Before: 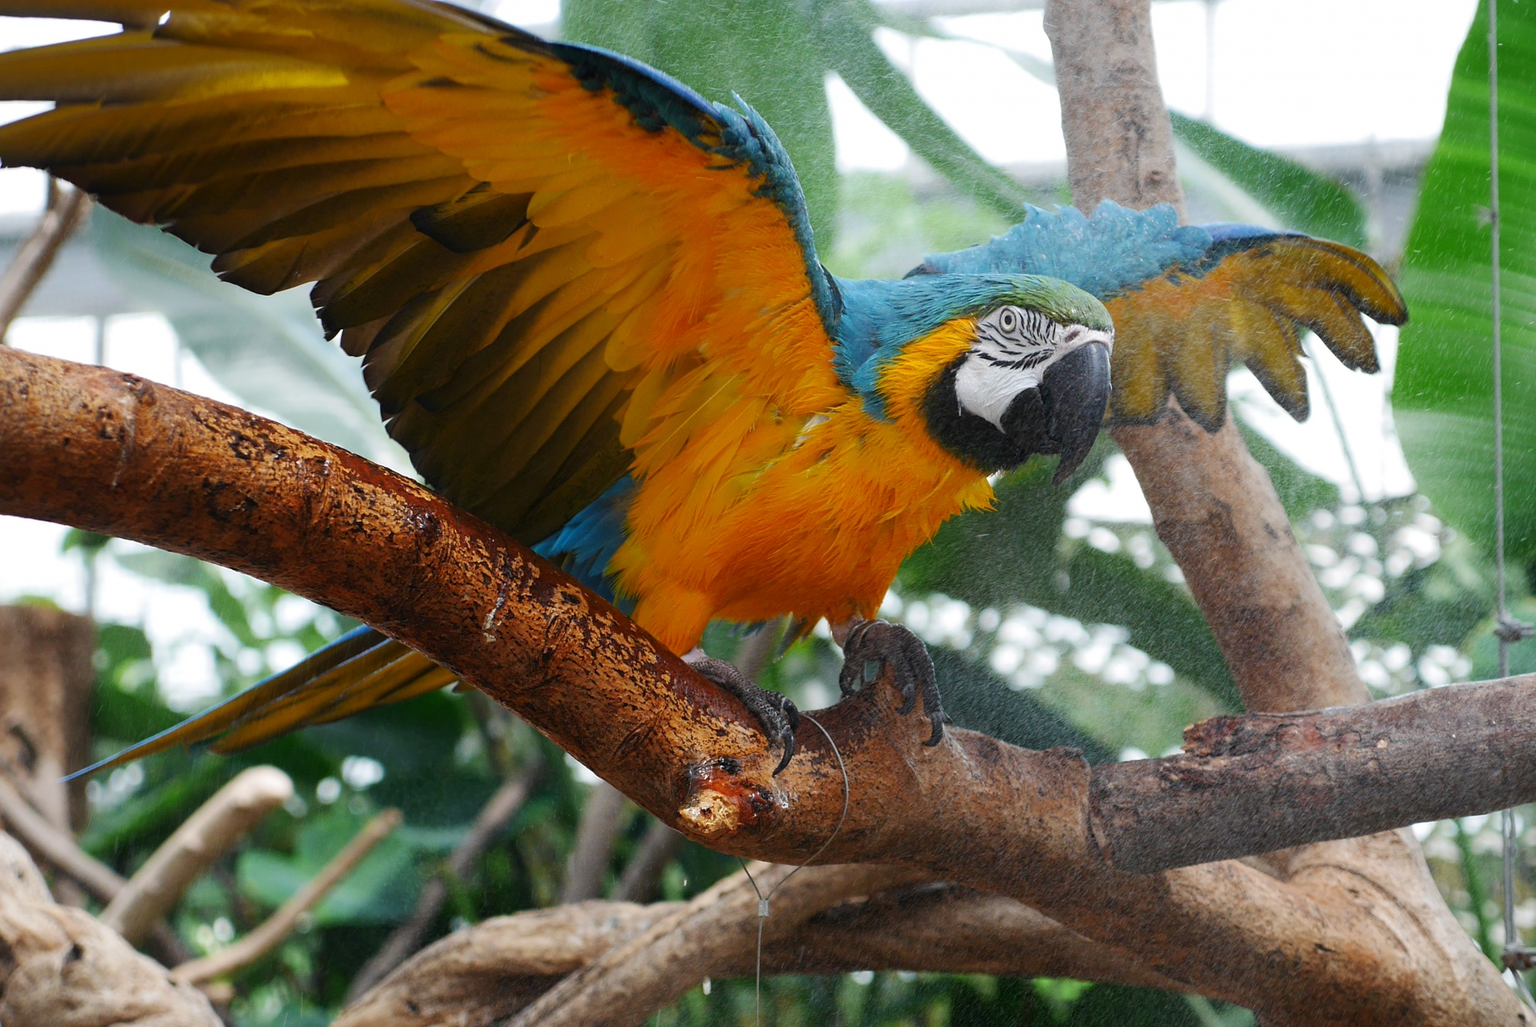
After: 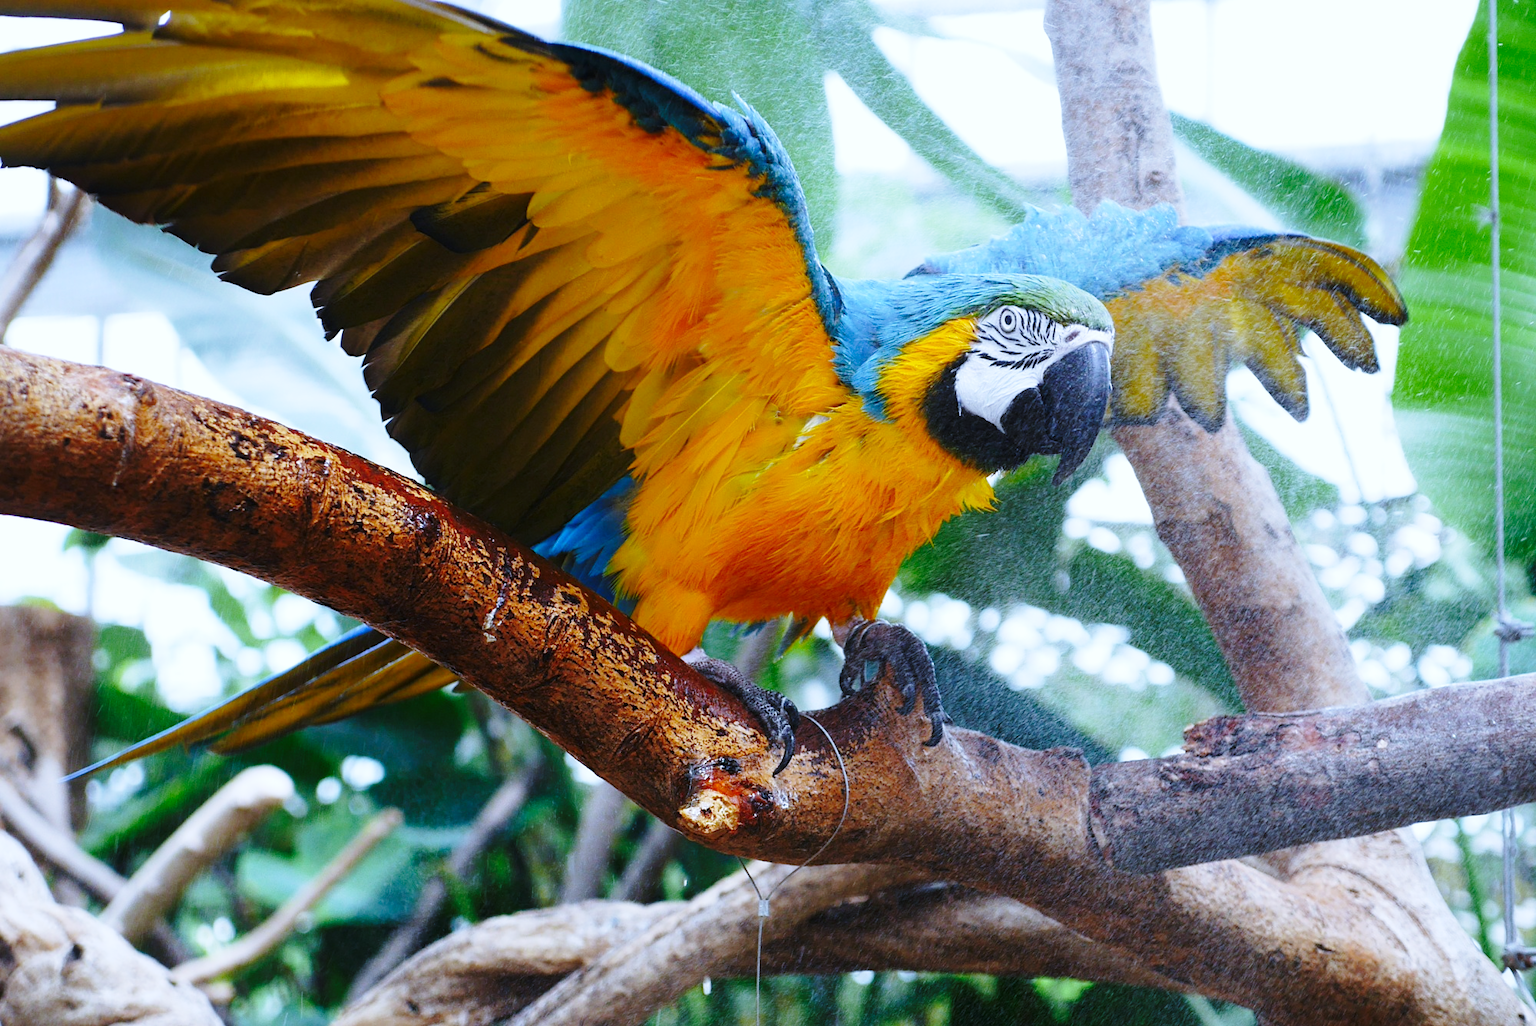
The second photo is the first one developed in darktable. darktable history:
base curve: curves: ch0 [(0, 0) (0.028, 0.03) (0.121, 0.232) (0.46, 0.748) (0.859, 0.968) (1, 1)], preserve colors none
white balance: red 0.871, blue 1.249
